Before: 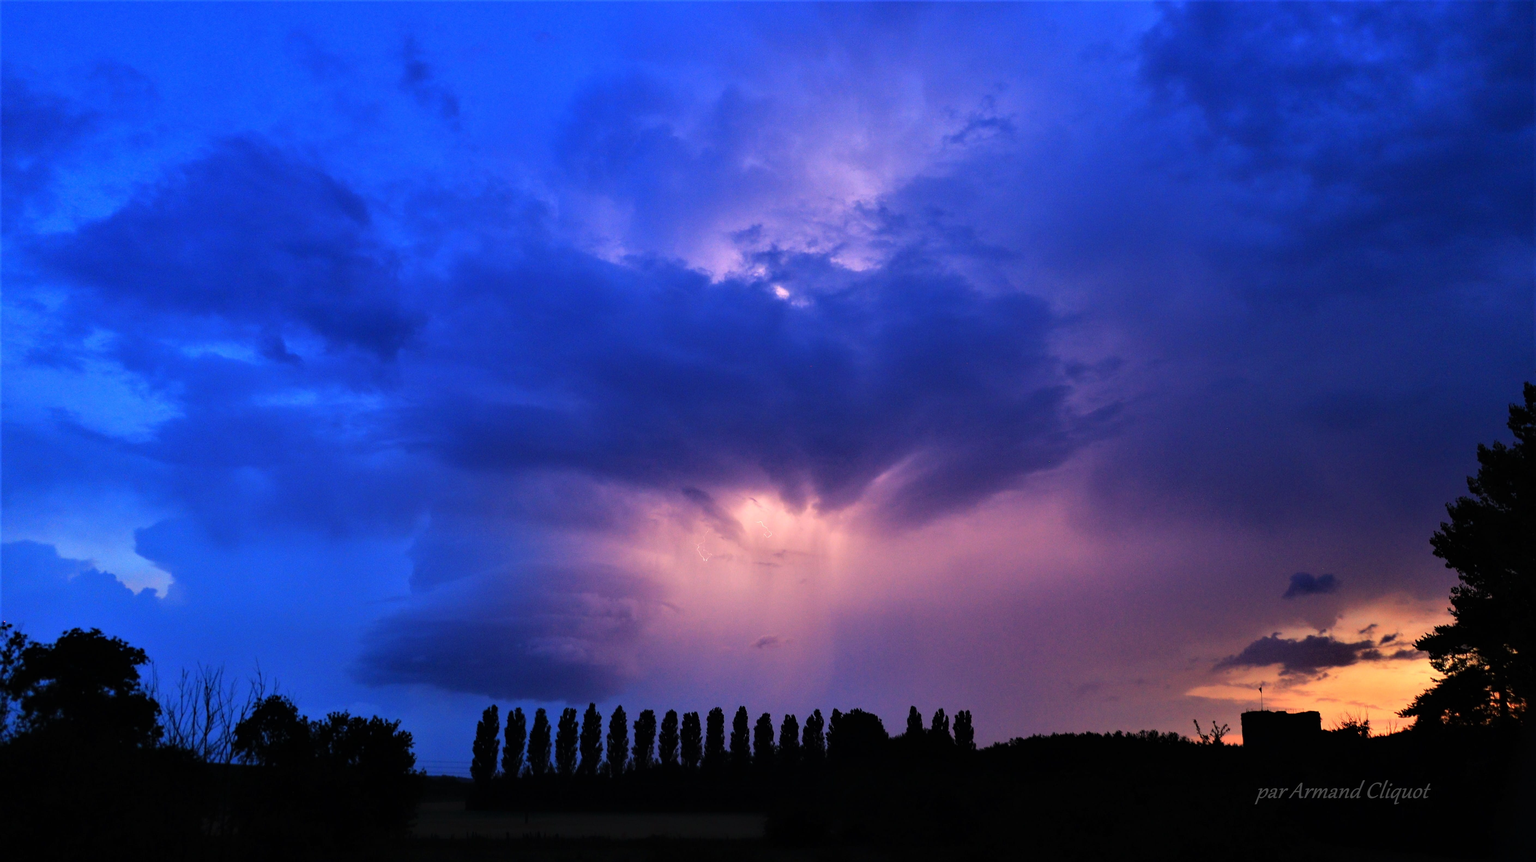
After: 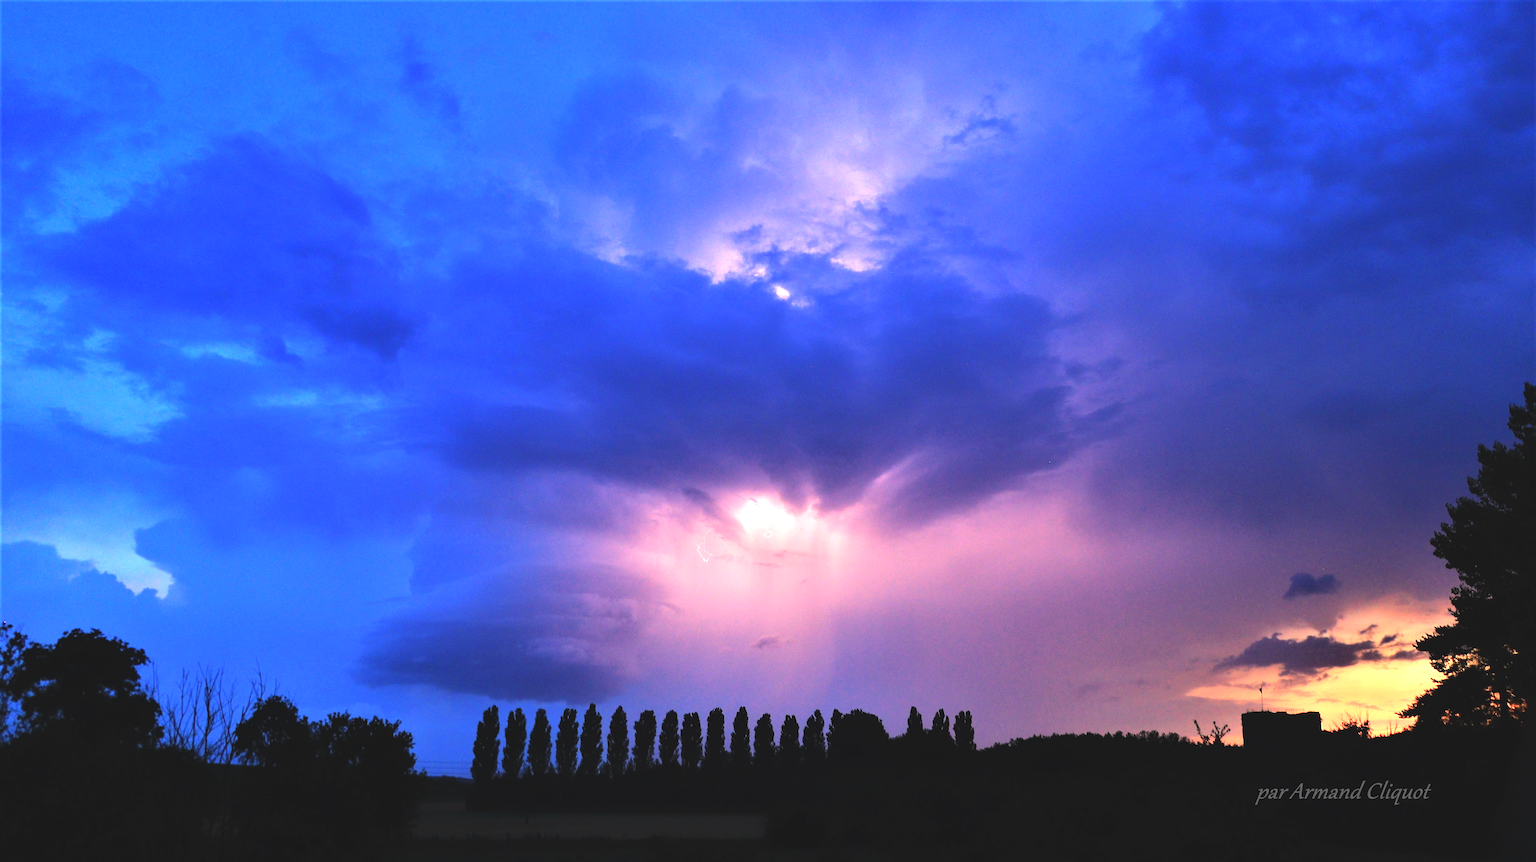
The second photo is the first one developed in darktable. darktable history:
tone equalizer: edges refinement/feathering 500, mask exposure compensation -1.57 EV, preserve details no
exposure: black level correction -0.005, exposure 1.008 EV, compensate highlight preservation false
